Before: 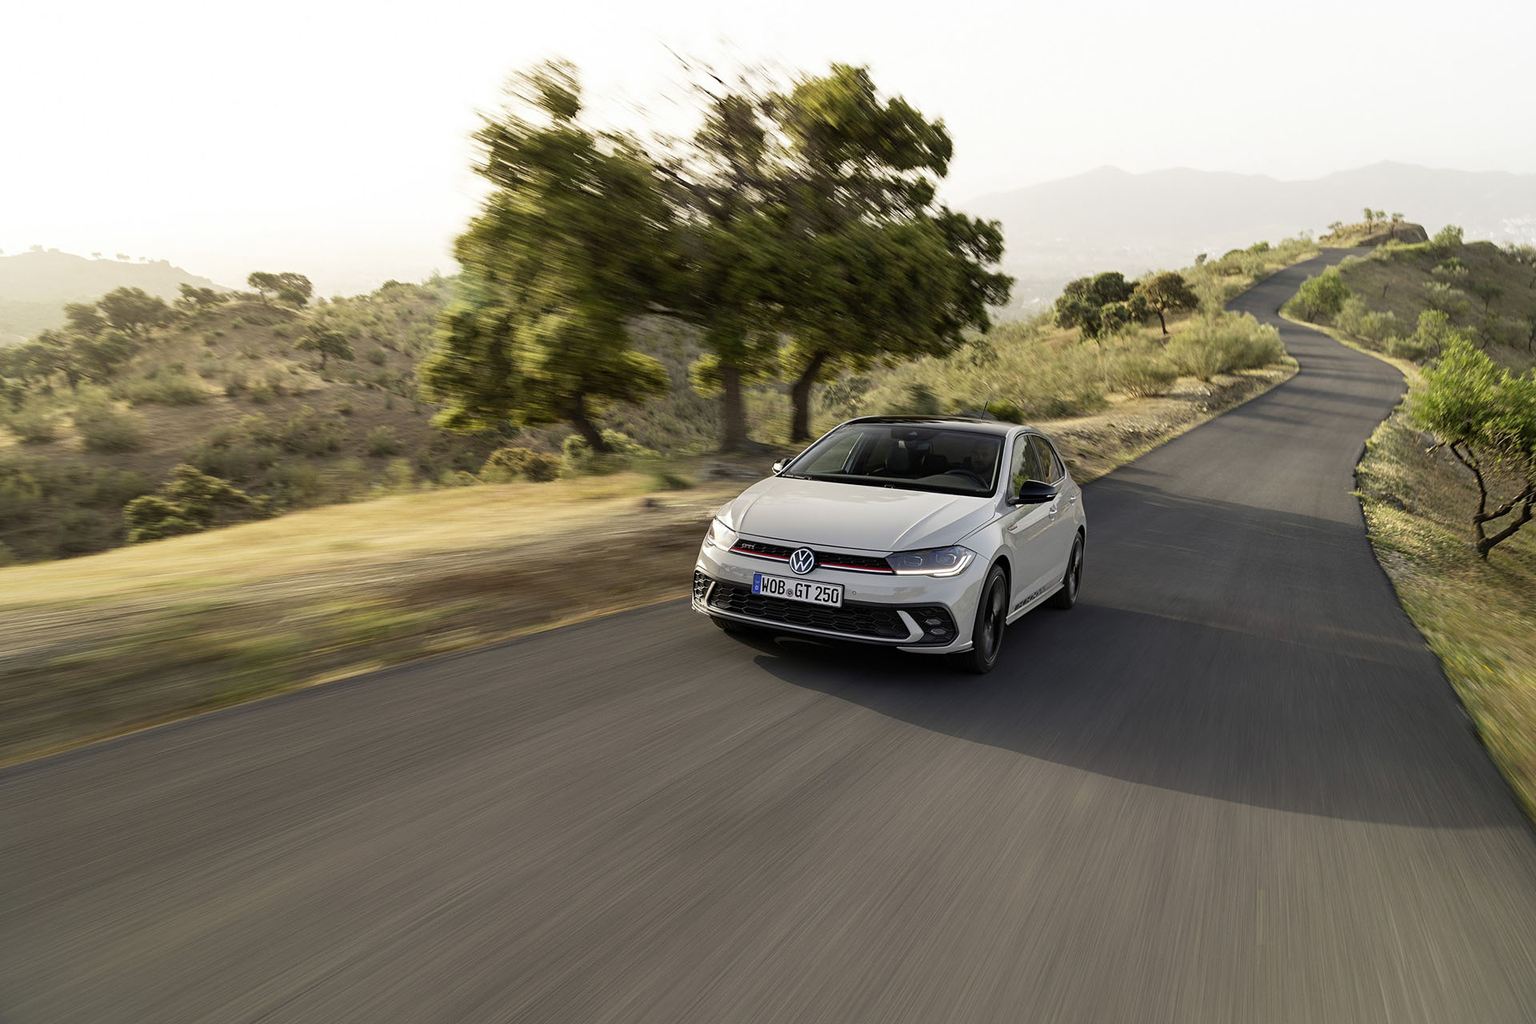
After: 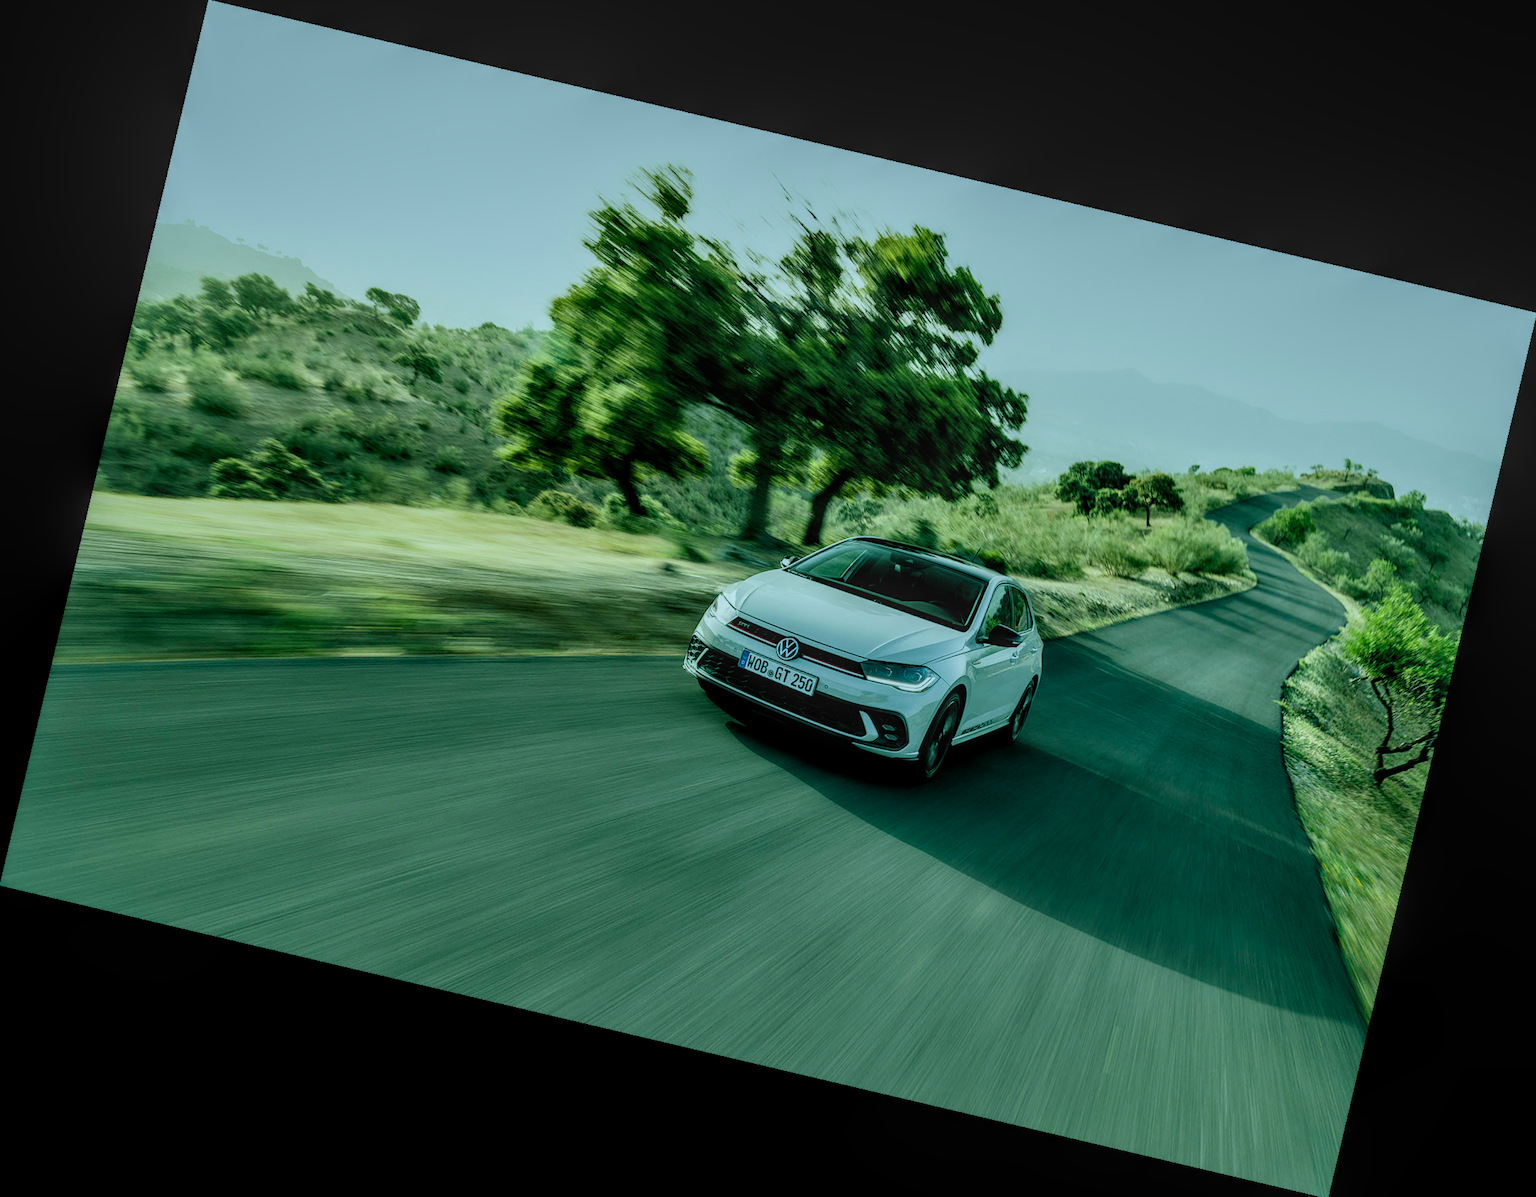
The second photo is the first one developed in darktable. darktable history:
white balance: red 0.967, blue 1.049
color balance rgb: shadows lift › chroma 11.71%, shadows lift › hue 133.46°, power › chroma 2.15%, power › hue 166.83°, highlights gain › chroma 4%, highlights gain › hue 200.2°, perceptual saturation grading › global saturation 18.05%
exposure: compensate highlight preservation false
rotate and perspective: rotation 13.27°, automatic cropping off
filmic rgb: black relative exposure -7.65 EV, white relative exposure 4.56 EV, hardness 3.61, contrast 1.106
contrast equalizer: y [[0.514, 0.573, 0.581, 0.508, 0.5, 0.5], [0.5 ×6], [0.5 ×6], [0 ×6], [0 ×6]]
local contrast: highlights 0%, shadows 0%, detail 133%
